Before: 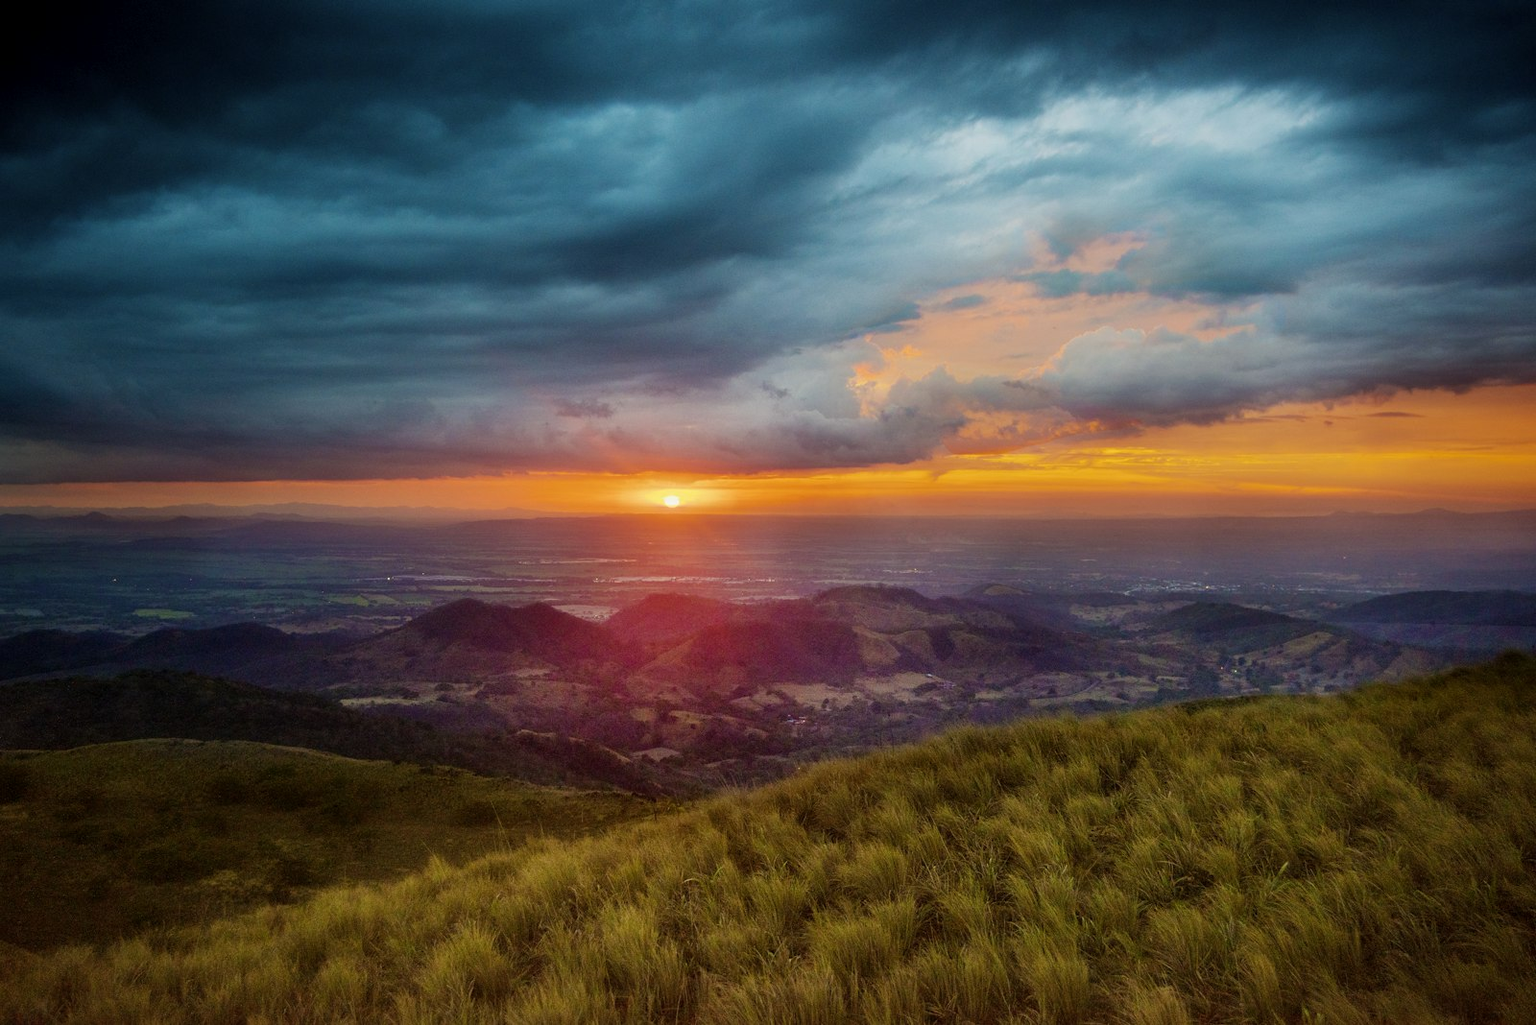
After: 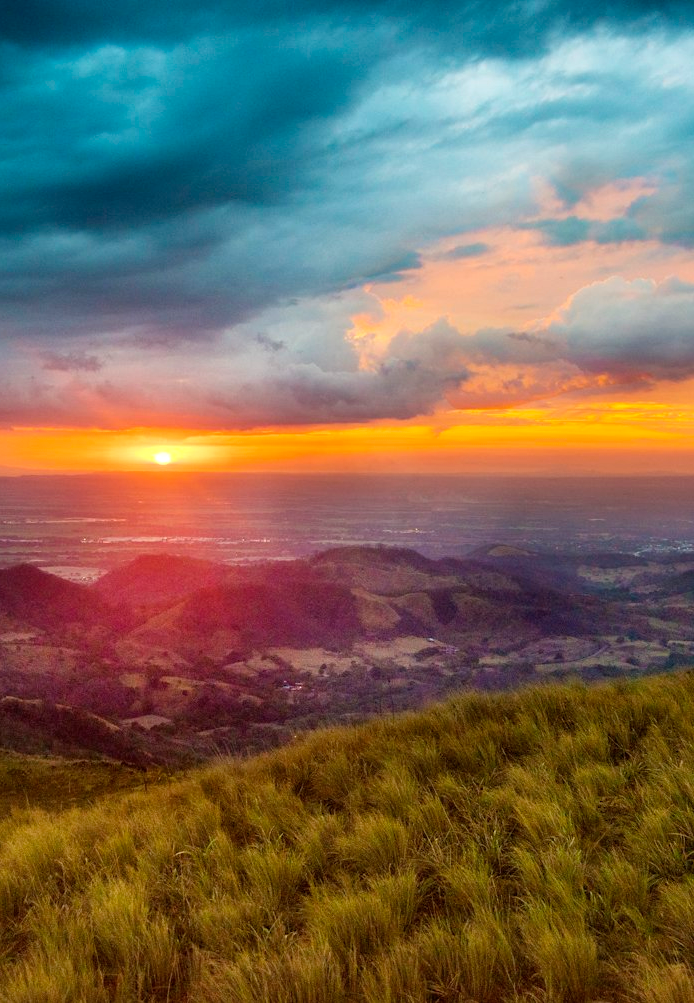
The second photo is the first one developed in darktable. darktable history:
exposure: exposure 0.351 EV, compensate exposure bias true, compensate highlight preservation false
crop: left 33.571%, top 6.065%, right 23.024%
